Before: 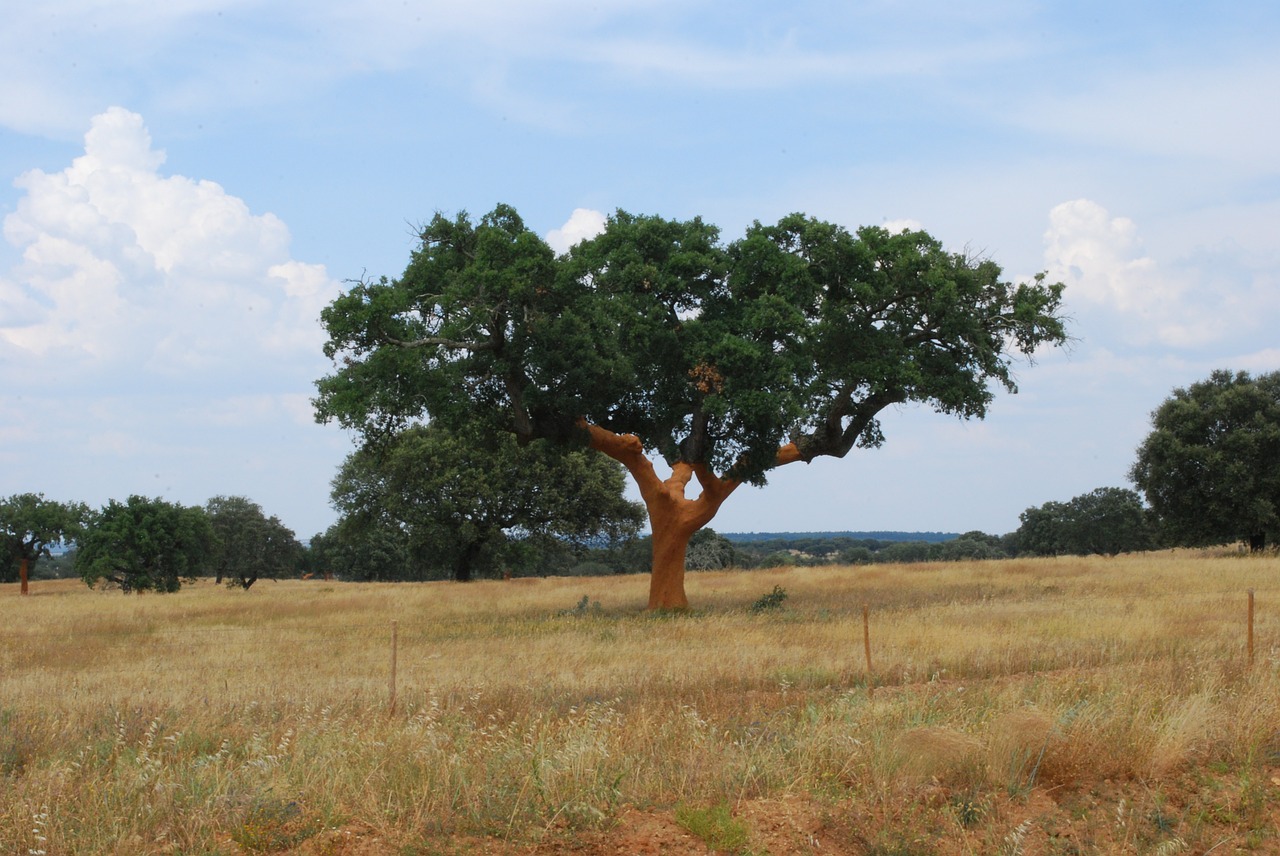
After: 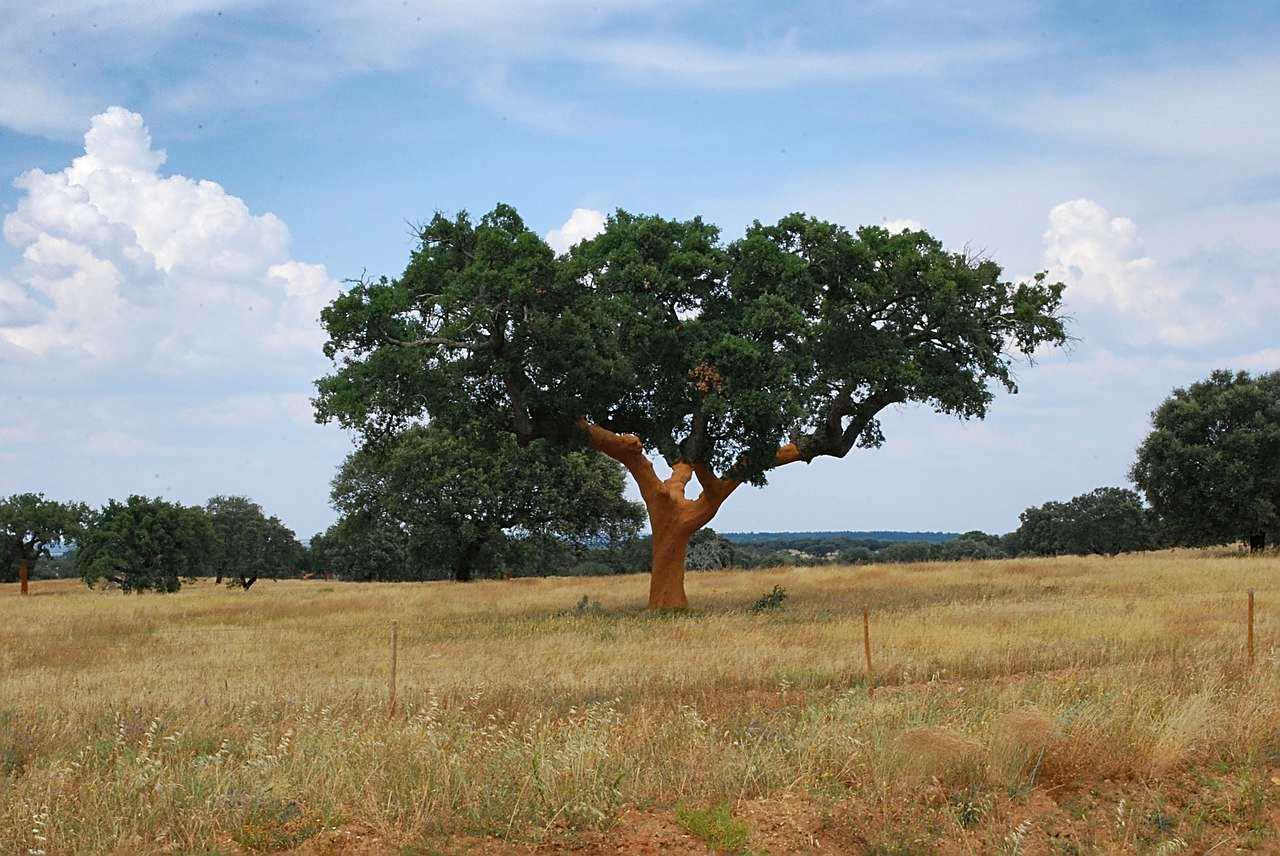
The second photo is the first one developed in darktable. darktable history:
sharpen: on, module defaults
haze removal: compatibility mode true, adaptive false
shadows and highlights: radius 173.48, shadows 27.15, white point adjustment 2.99, highlights -68.26, soften with gaussian
